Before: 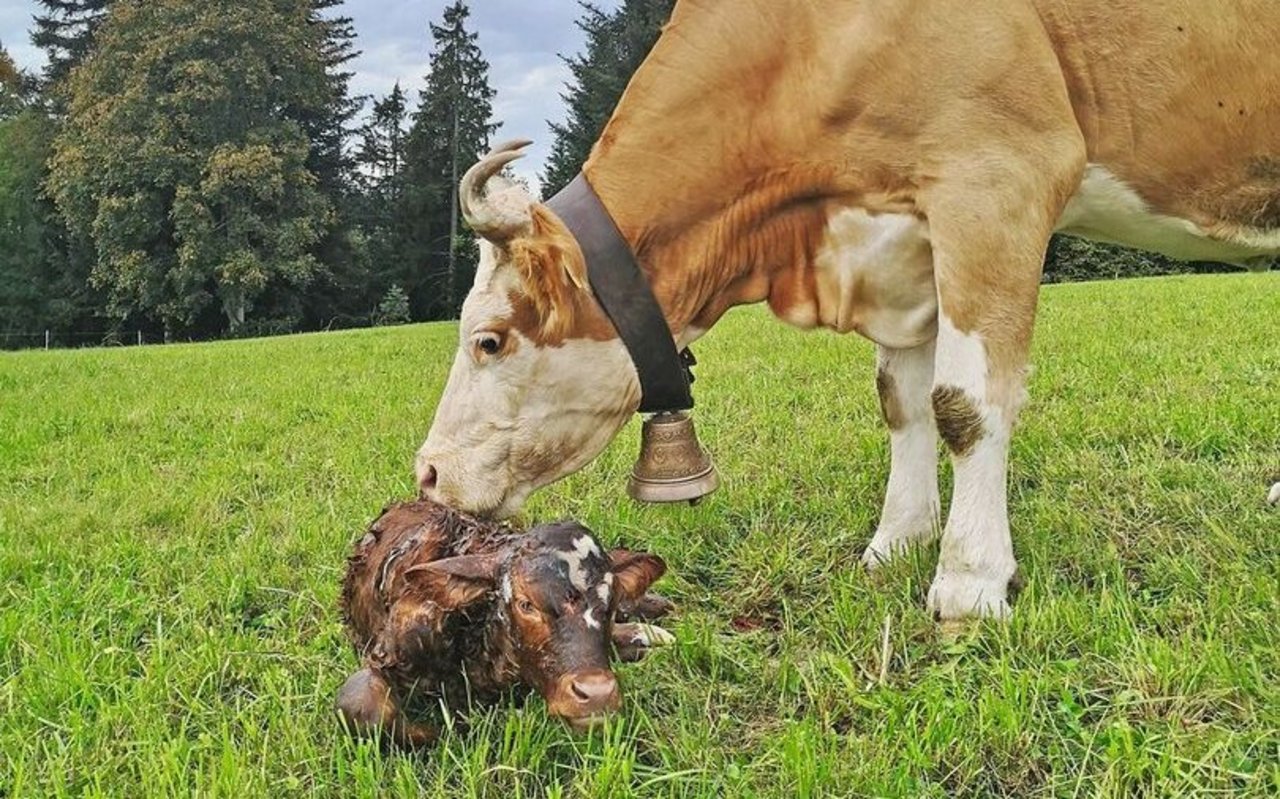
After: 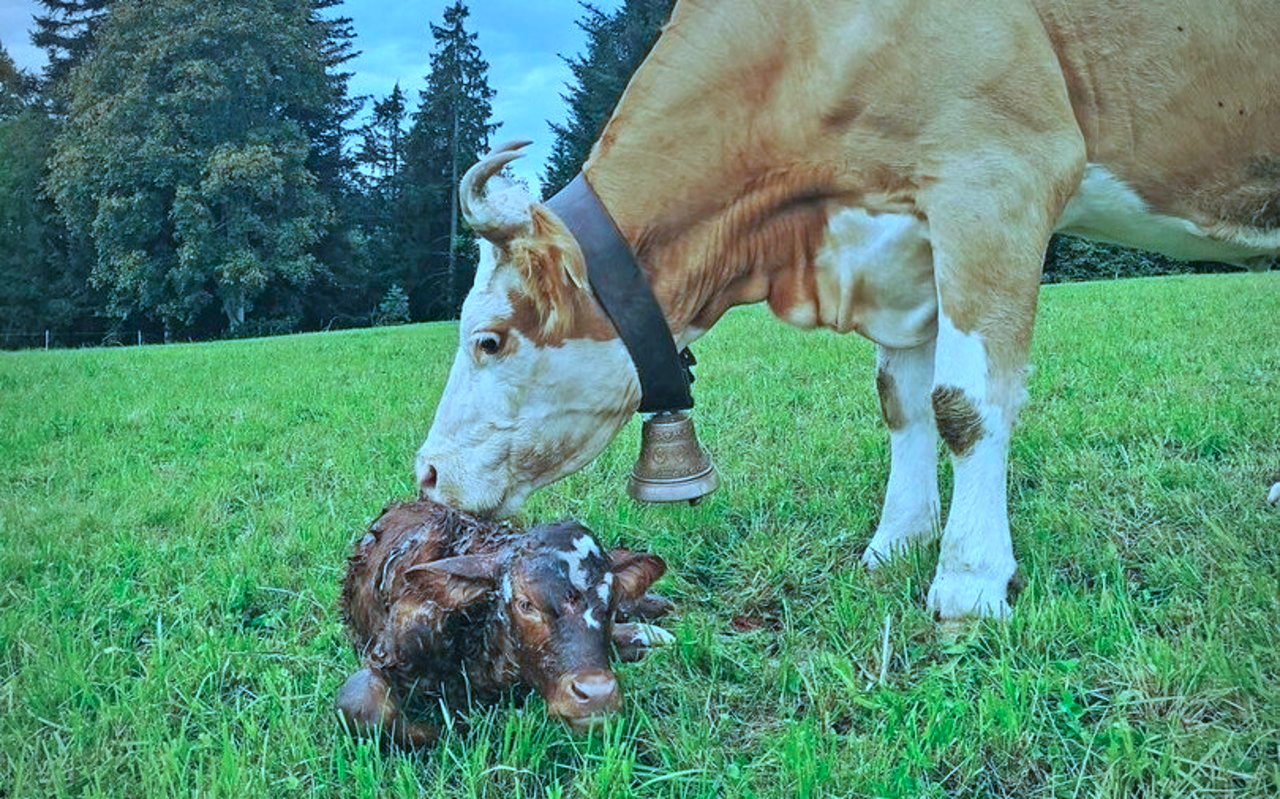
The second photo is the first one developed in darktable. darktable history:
color calibration: illuminant custom, x 0.432, y 0.395, temperature 3056.65 K
vignetting: fall-off radius 62.68%
